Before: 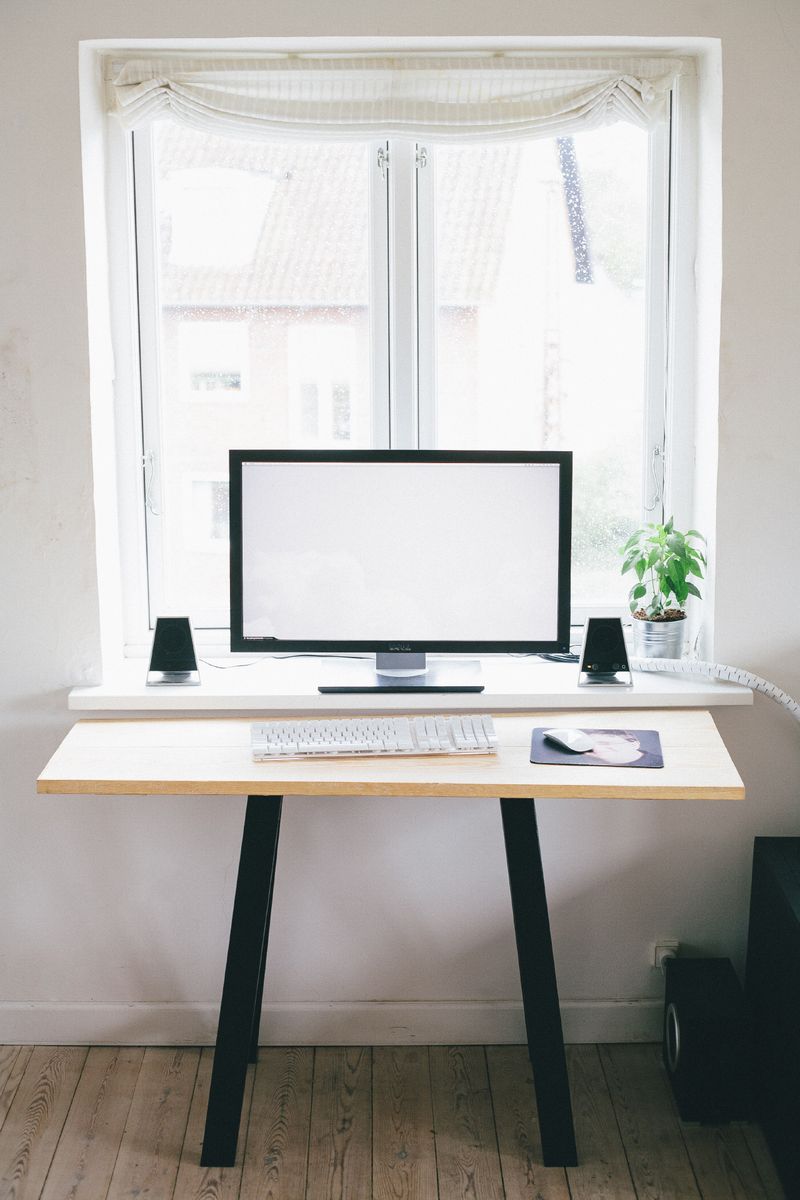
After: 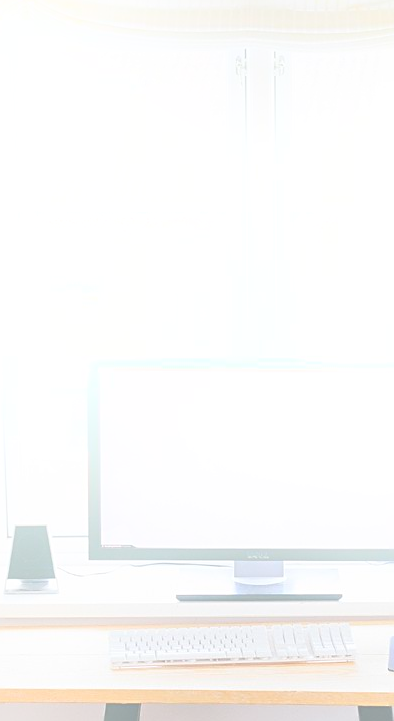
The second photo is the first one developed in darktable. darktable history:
bloom: size 16%, threshold 98%, strength 20%
crop: left 17.835%, top 7.675%, right 32.881%, bottom 32.213%
contrast brightness saturation: contrast 0.06, brightness -0.01, saturation -0.23
sharpen: on, module defaults
